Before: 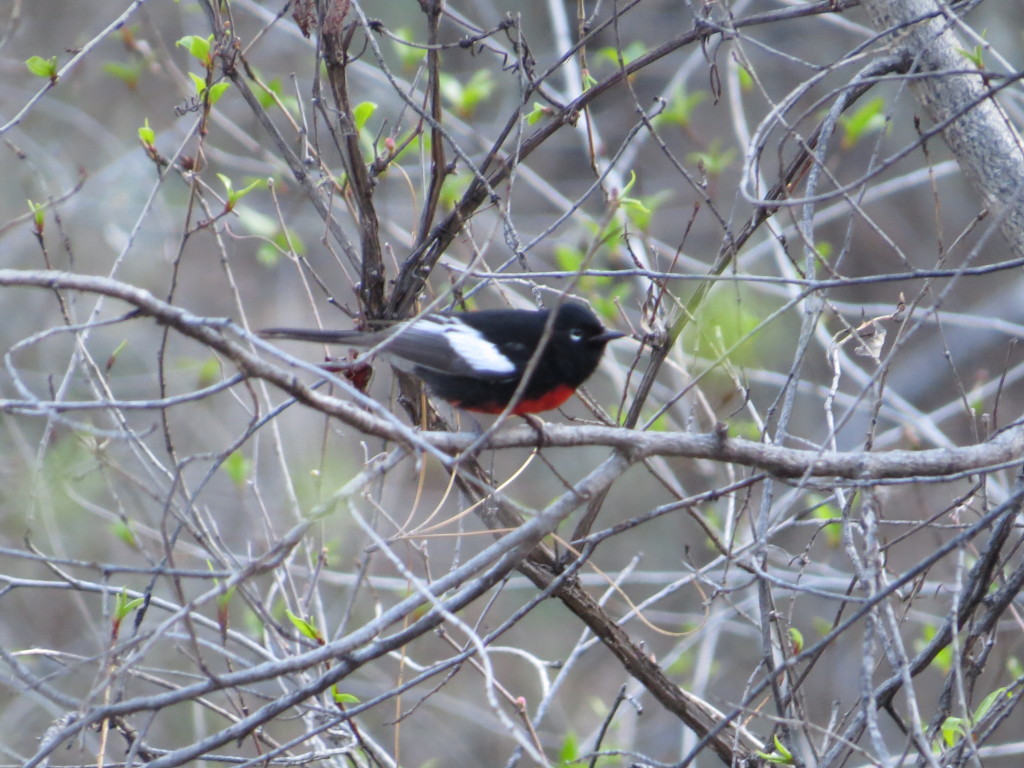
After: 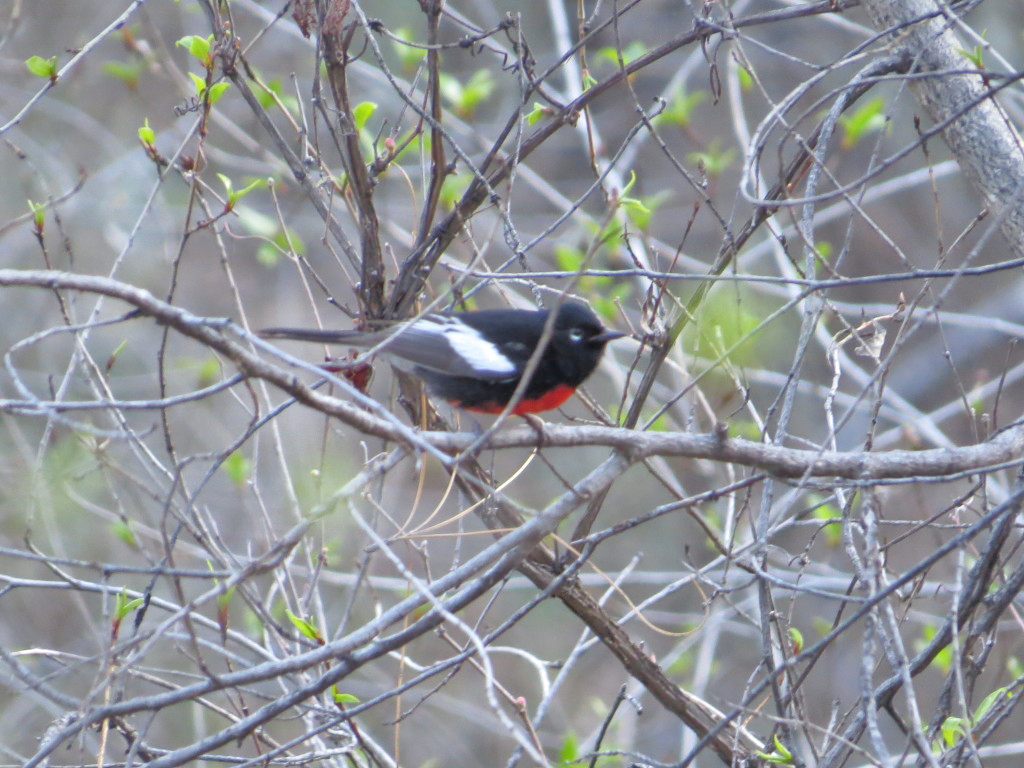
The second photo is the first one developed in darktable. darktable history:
tone equalizer: -7 EV 0.156 EV, -6 EV 0.603 EV, -5 EV 1.11 EV, -4 EV 1.31 EV, -3 EV 1.13 EV, -2 EV 0.6 EV, -1 EV 0.162 EV
